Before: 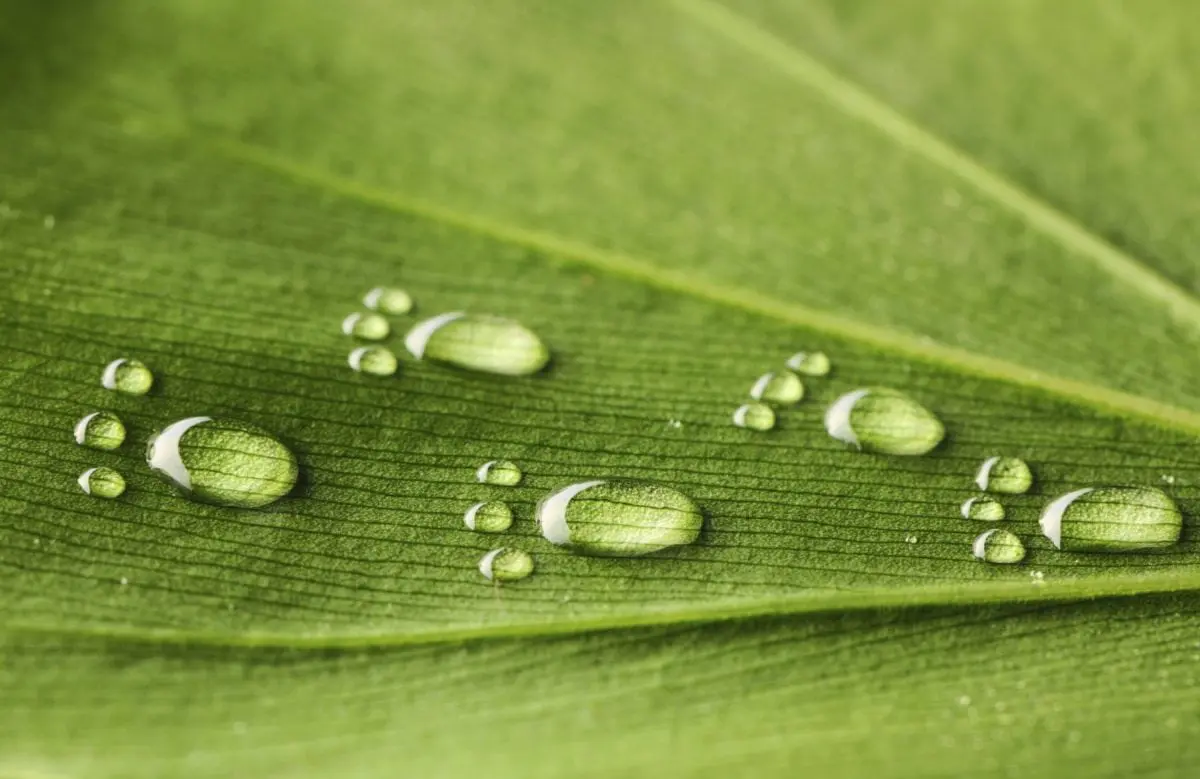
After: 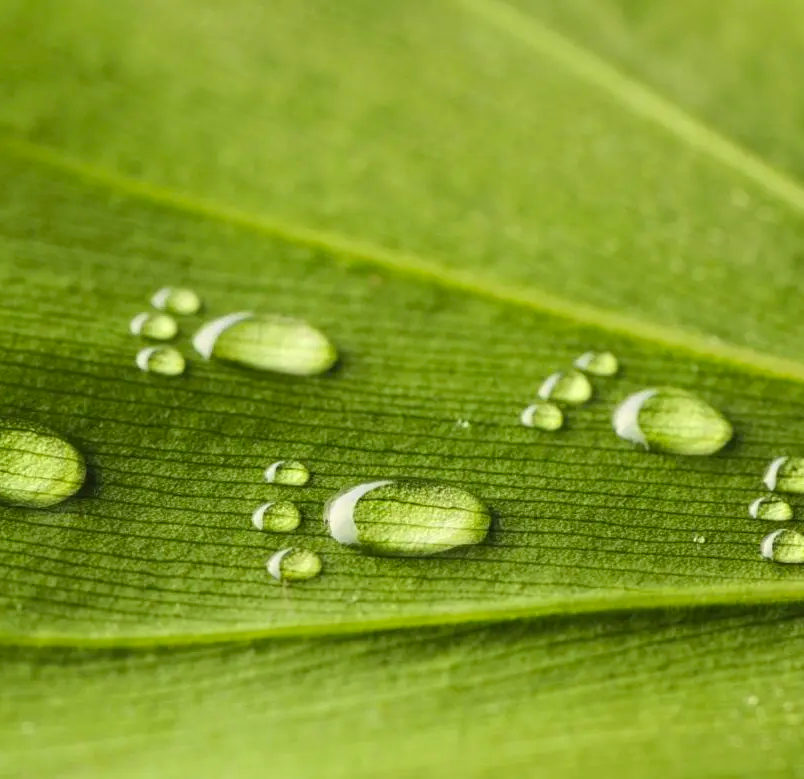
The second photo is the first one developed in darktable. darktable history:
crop and rotate: left 17.696%, right 15.286%
color calibration: output R [0.972, 0.068, -0.094, 0], output G [-0.178, 1.216, -0.086, 0], output B [0.095, -0.136, 0.98, 0], illuminant same as pipeline (D50), adaptation XYZ, x 0.345, y 0.358, temperature 5007.32 K, saturation algorithm version 1 (2020)
